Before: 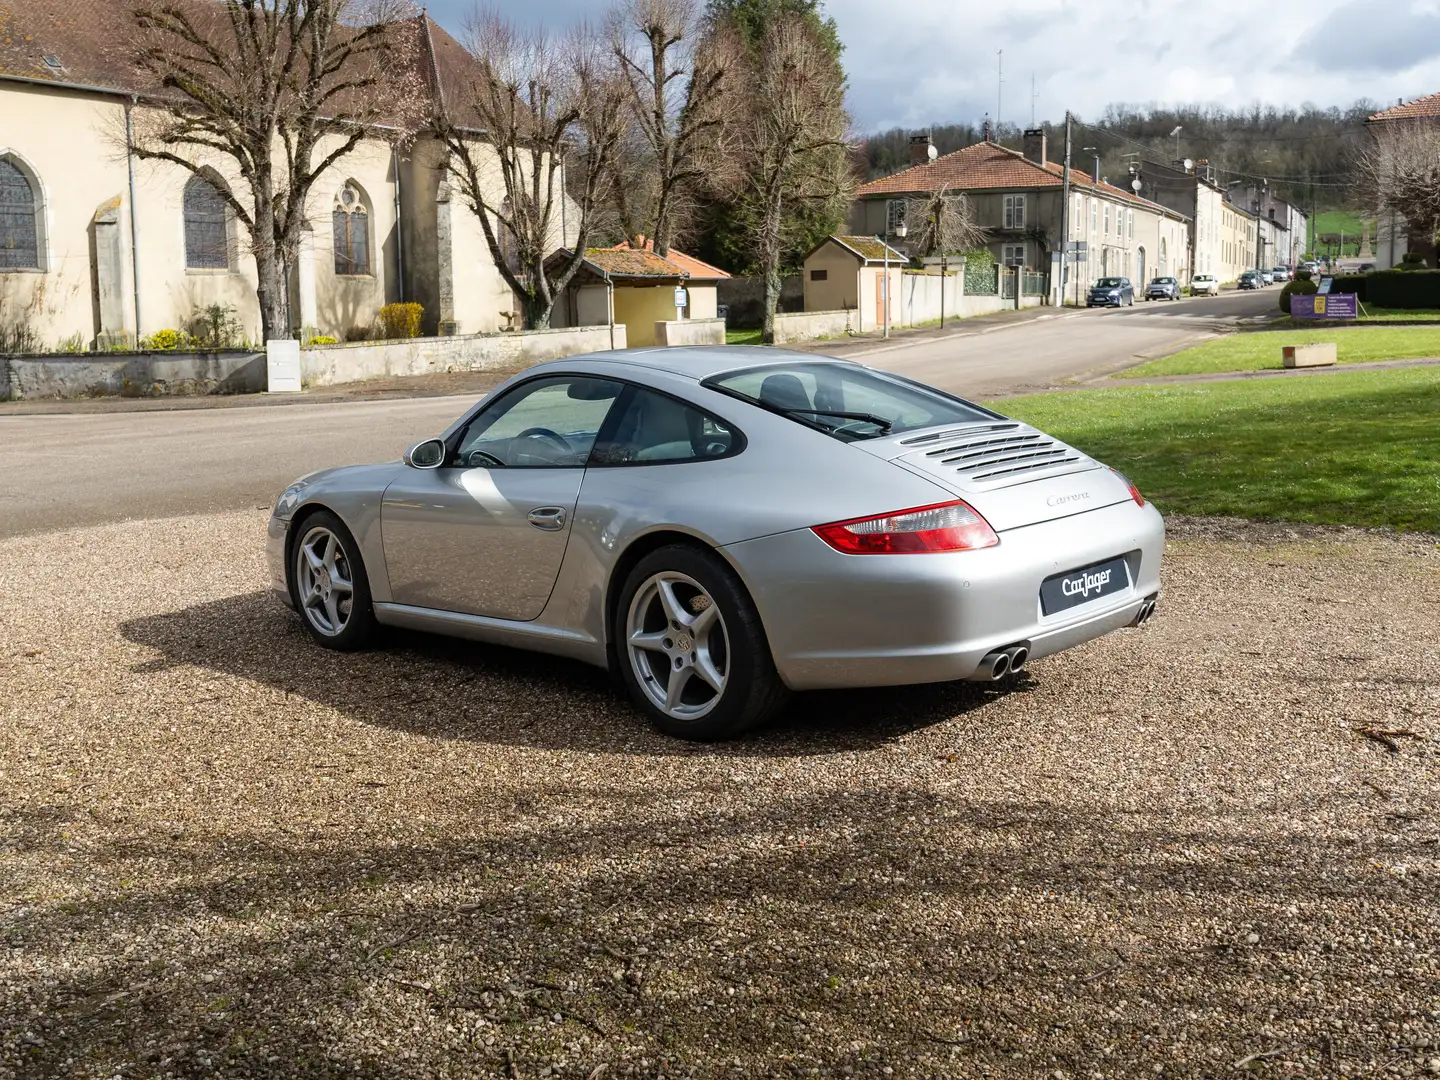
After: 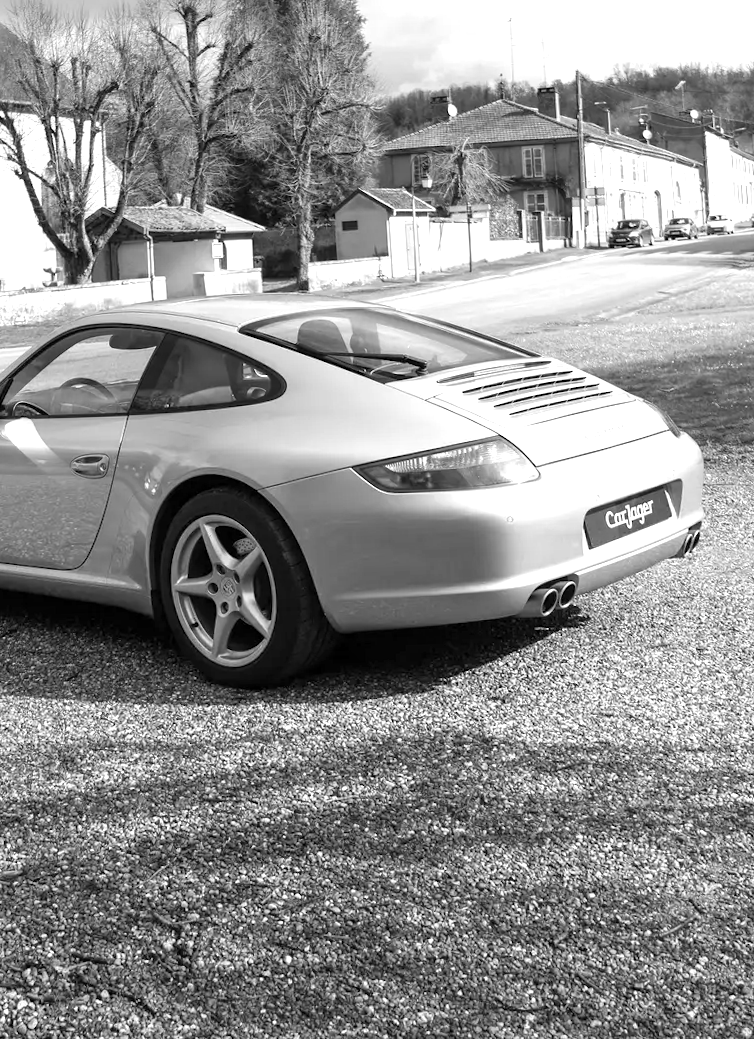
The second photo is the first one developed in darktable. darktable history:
crop: left 31.458%, top 0%, right 11.876%
rotate and perspective: rotation -1.68°, lens shift (vertical) -0.146, crop left 0.049, crop right 0.912, crop top 0.032, crop bottom 0.96
white balance: red 0.983, blue 1.036
color correction: highlights a* 21.16, highlights b* 19.61
local contrast: mode bilateral grid, contrast 10, coarseness 25, detail 115%, midtone range 0.2
monochrome: a -74.22, b 78.2
exposure: exposure 0.921 EV, compensate highlight preservation false
